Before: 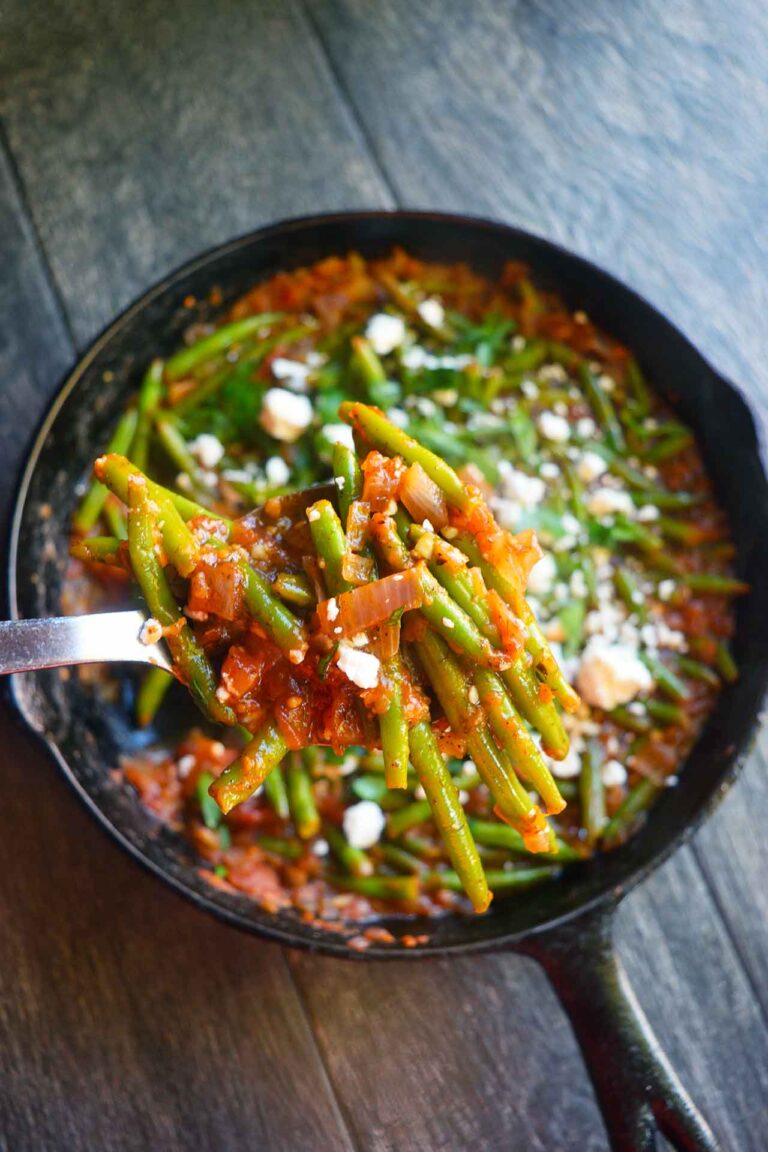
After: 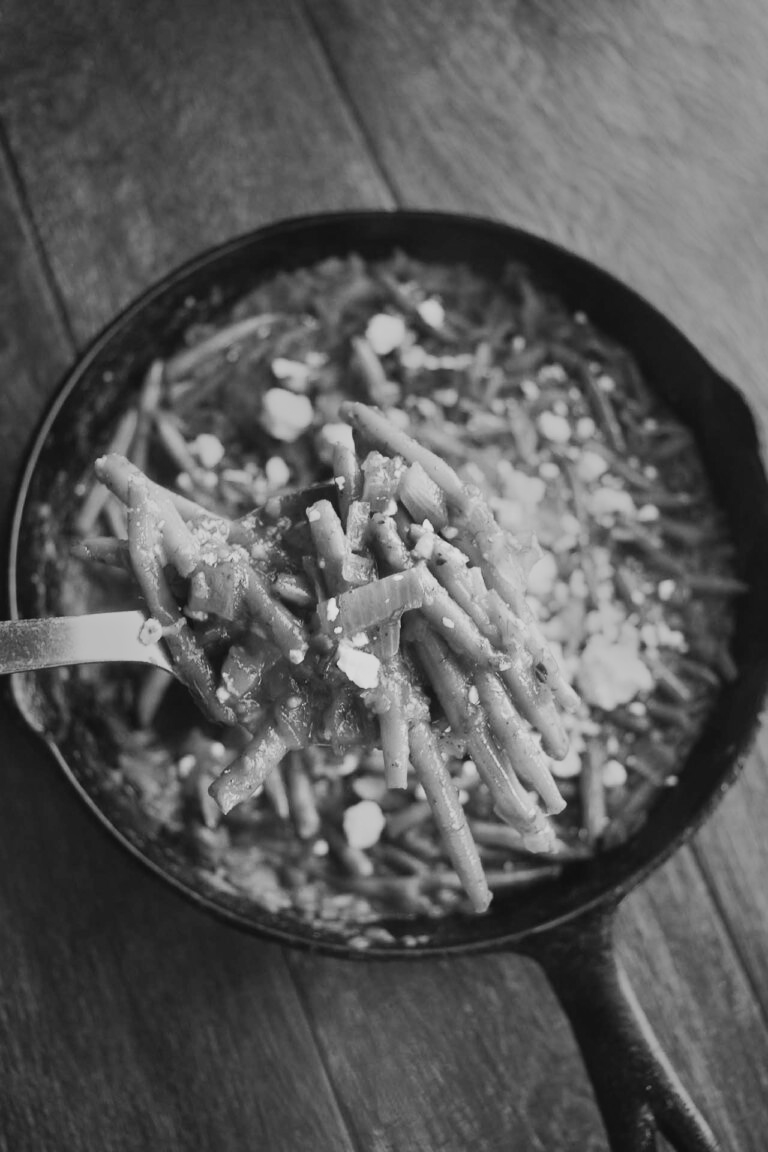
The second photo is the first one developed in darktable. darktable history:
monochrome: a 79.32, b 81.83, size 1.1
tone curve: curves: ch0 [(0, 0.038) (0.193, 0.212) (0.461, 0.502) (0.634, 0.709) (0.852, 0.89) (1, 0.967)]; ch1 [(0, 0) (0.35, 0.356) (0.45, 0.453) (0.504, 0.503) (0.532, 0.524) (0.558, 0.555) (0.735, 0.762) (1, 1)]; ch2 [(0, 0) (0.281, 0.266) (0.456, 0.469) (0.5, 0.5) (0.533, 0.545) (0.606, 0.598) (0.646, 0.654) (1, 1)], color space Lab, independent channels, preserve colors none
